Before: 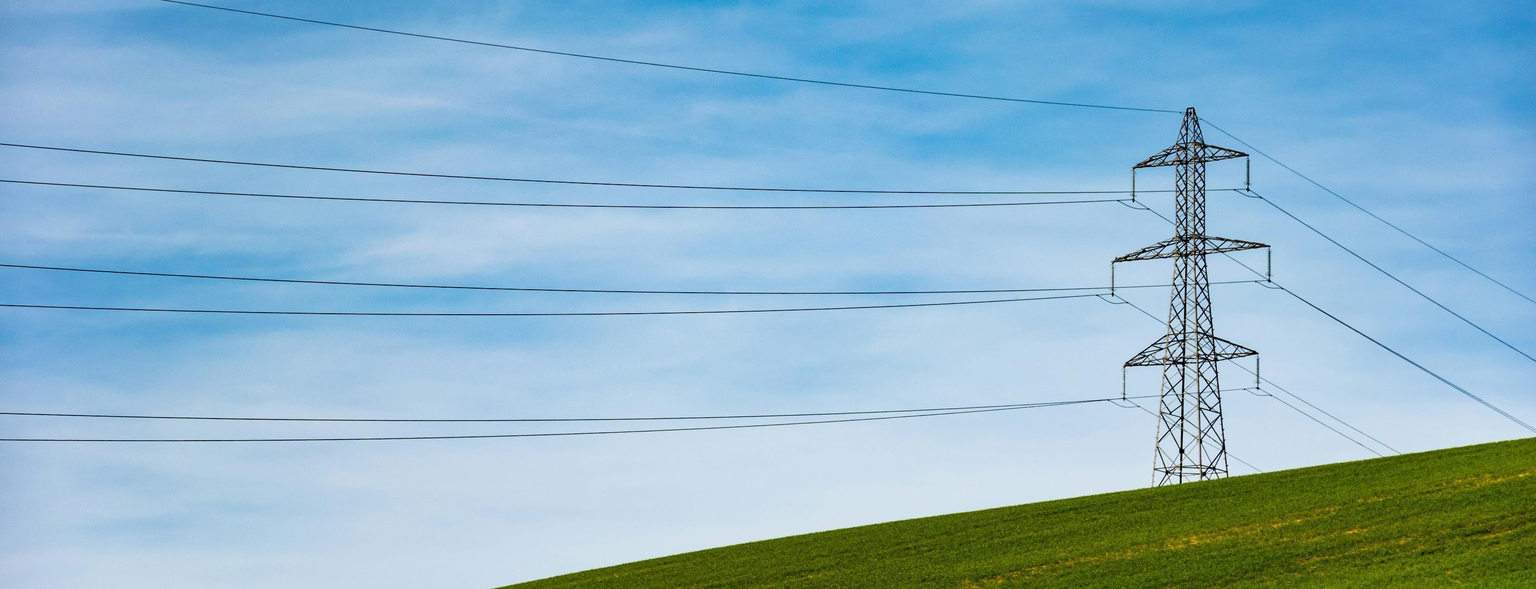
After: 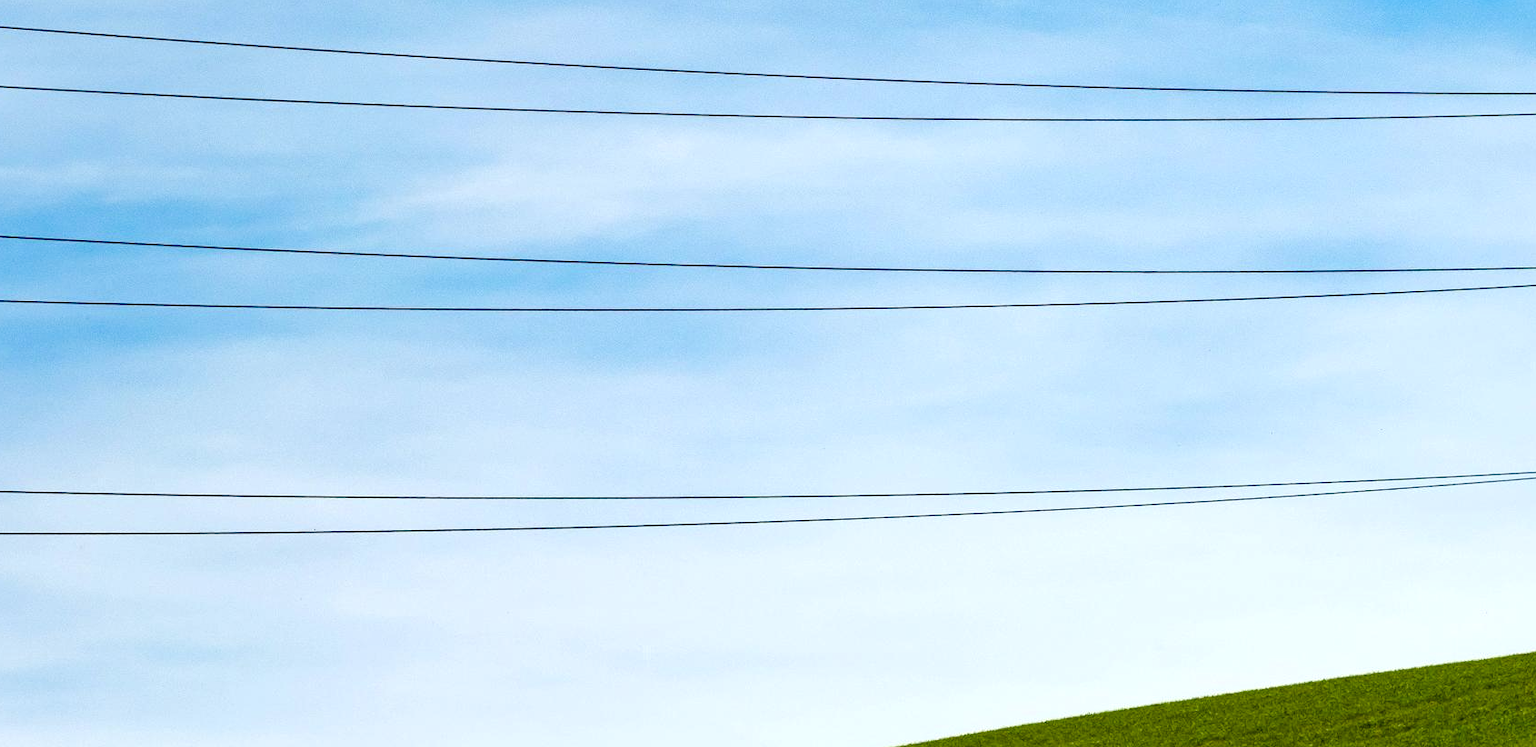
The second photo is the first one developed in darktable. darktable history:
crop: left 8.966%, top 23.852%, right 34.699%, bottom 4.703%
color balance rgb: perceptual saturation grading › global saturation 20%, perceptual saturation grading › highlights -50%, perceptual saturation grading › shadows 30%, perceptual brilliance grading › global brilliance 10%, perceptual brilliance grading › shadows 15%
